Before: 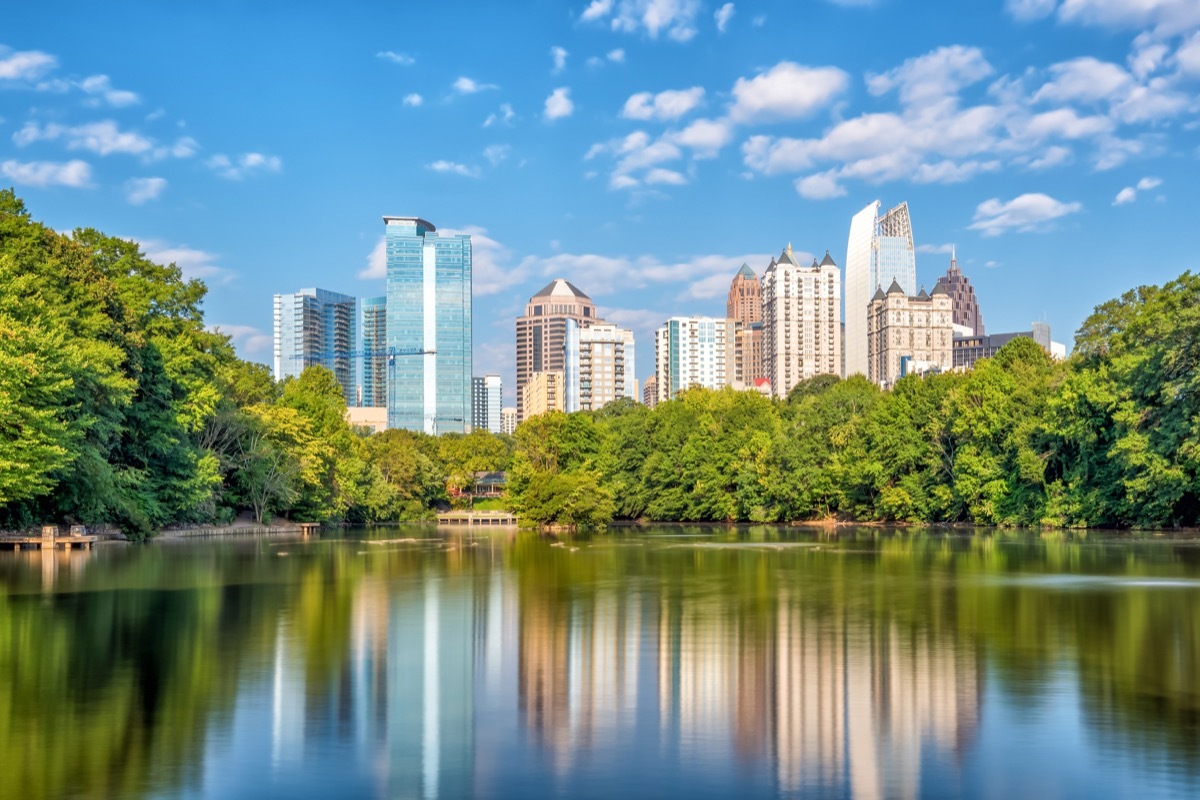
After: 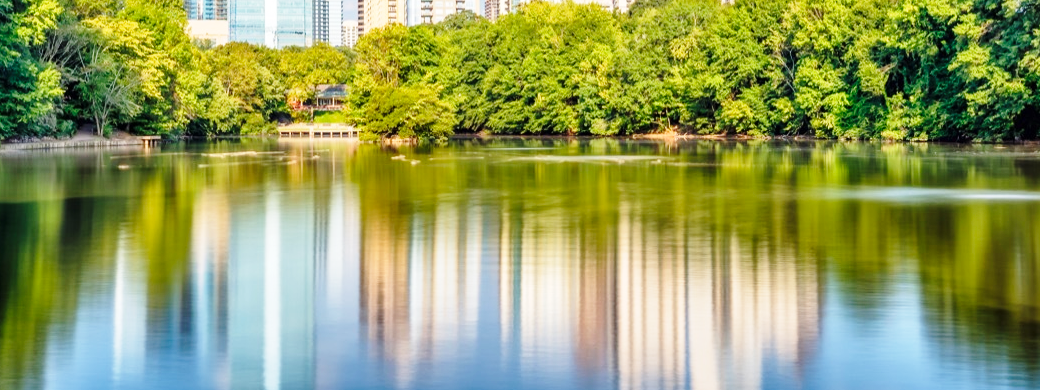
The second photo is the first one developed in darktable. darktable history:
base curve: curves: ch0 [(0, 0) (0.028, 0.03) (0.121, 0.232) (0.46, 0.748) (0.859, 0.968) (1, 1)], preserve colors none
crop and rotate: left 13.267%, top 48.453%, bottom 2.793%
